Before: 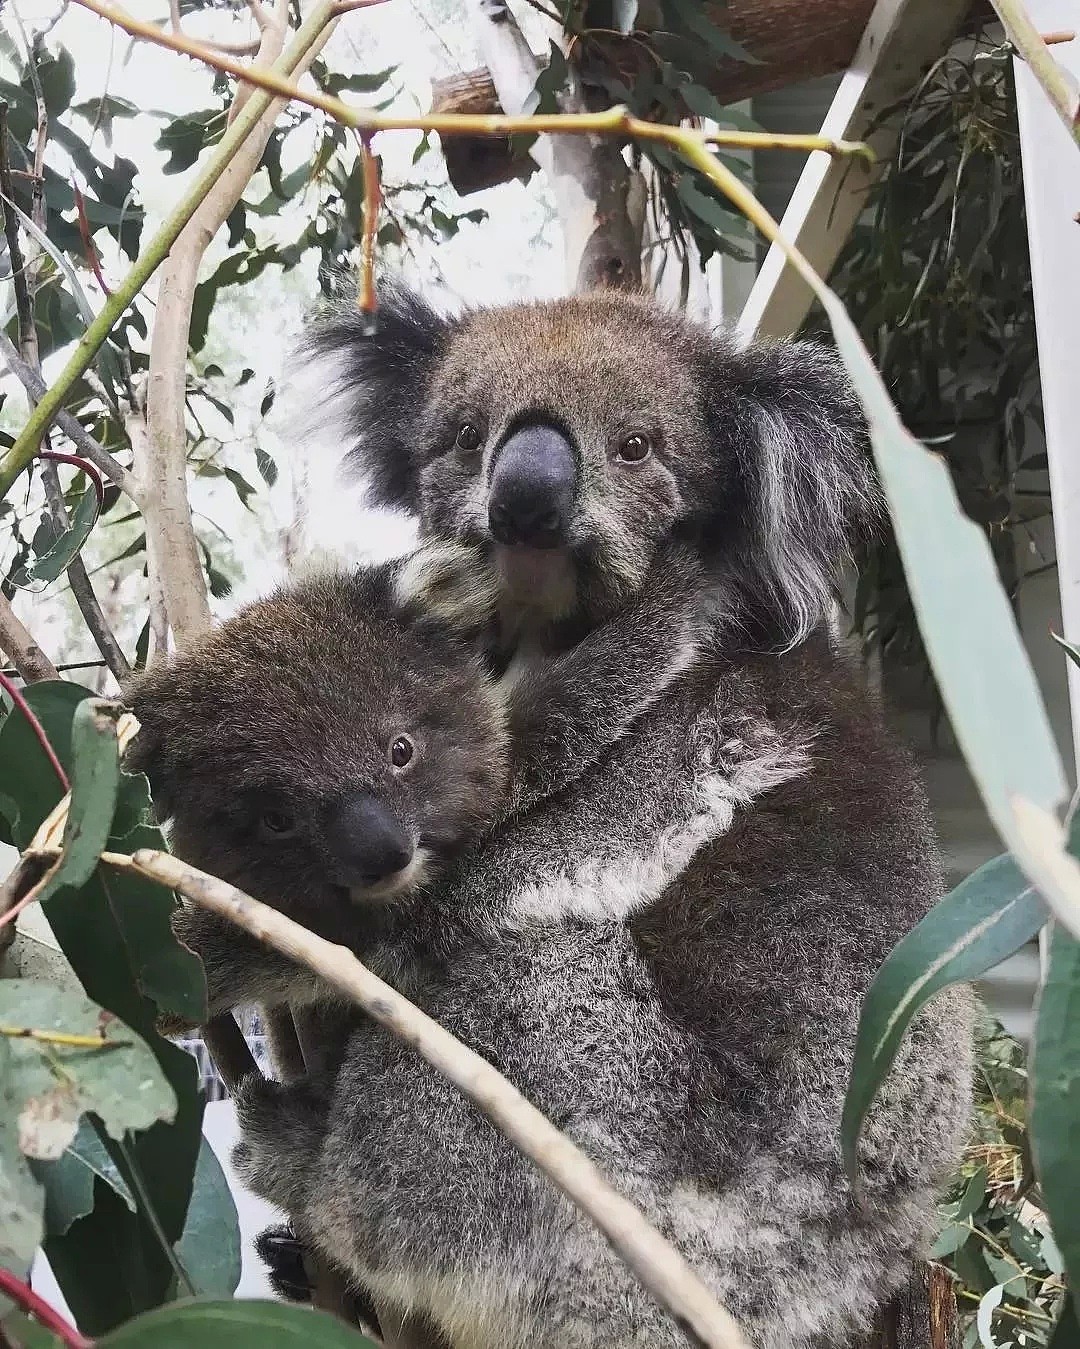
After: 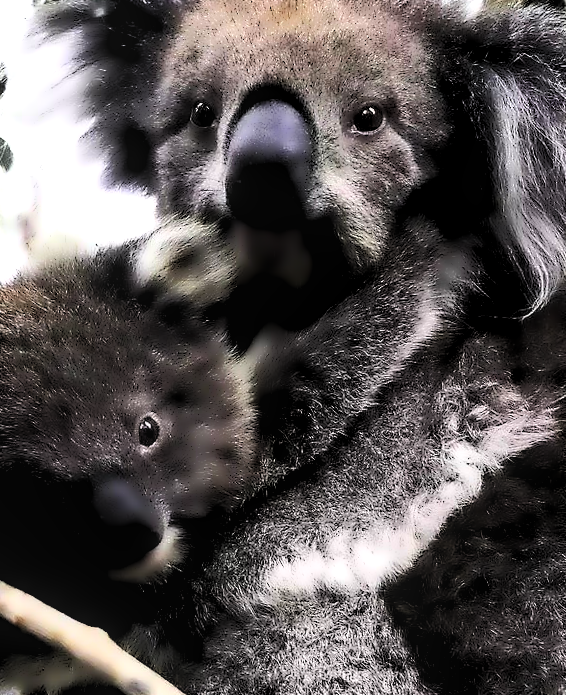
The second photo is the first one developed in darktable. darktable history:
haze removal: adaptive false
crop: left 25%, top 25%, right 25%, bottom 25%
lowpass: radius 4, soften with bilateral filter, unbound 0
contrast brightness saturation: contrast 0.23, brightness 0.1, saturation 0.29
local contrast: on, module defaults
rotate and perspective: rotation -2.29°, automatic cropping off
levels: levels [0.182, 0.542, 0.902]
